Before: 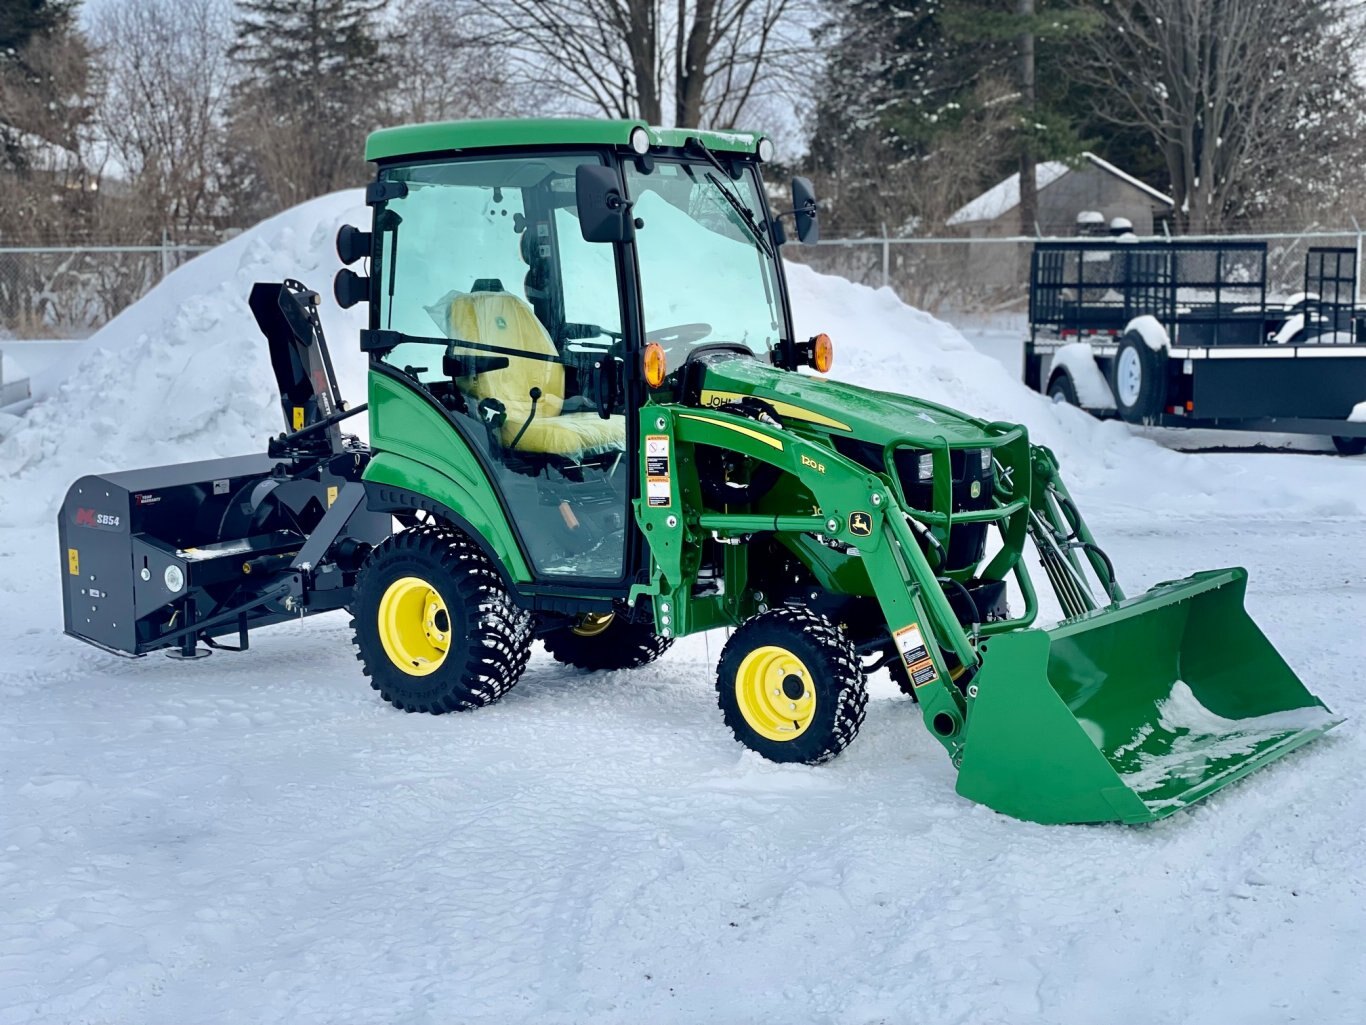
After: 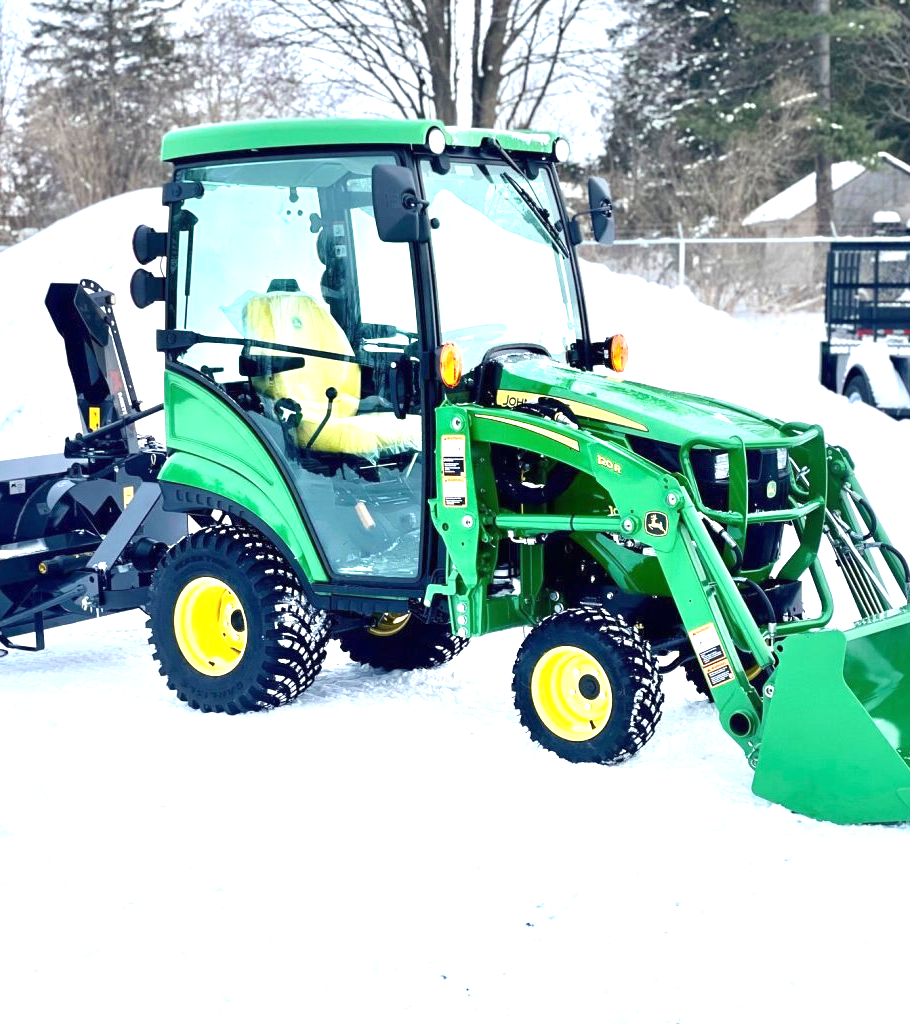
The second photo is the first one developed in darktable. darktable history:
tone equalizer: on, module defaults
crop and rotate: left 15.055%, right 18.278%
exposure: black level correction 0, exposure 1.379 EV, compensate exposure bias true, compensate highlight preservation false
